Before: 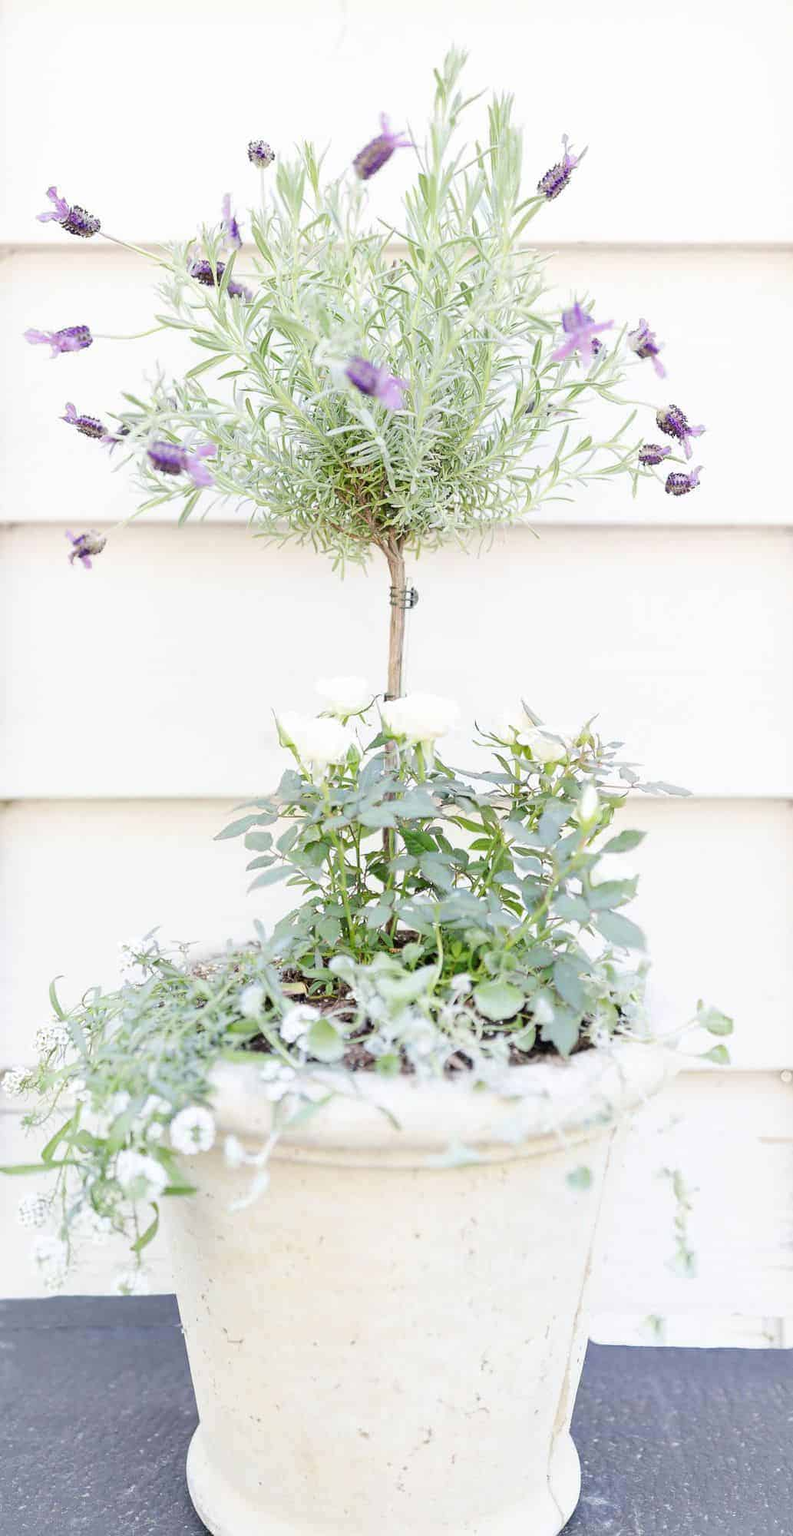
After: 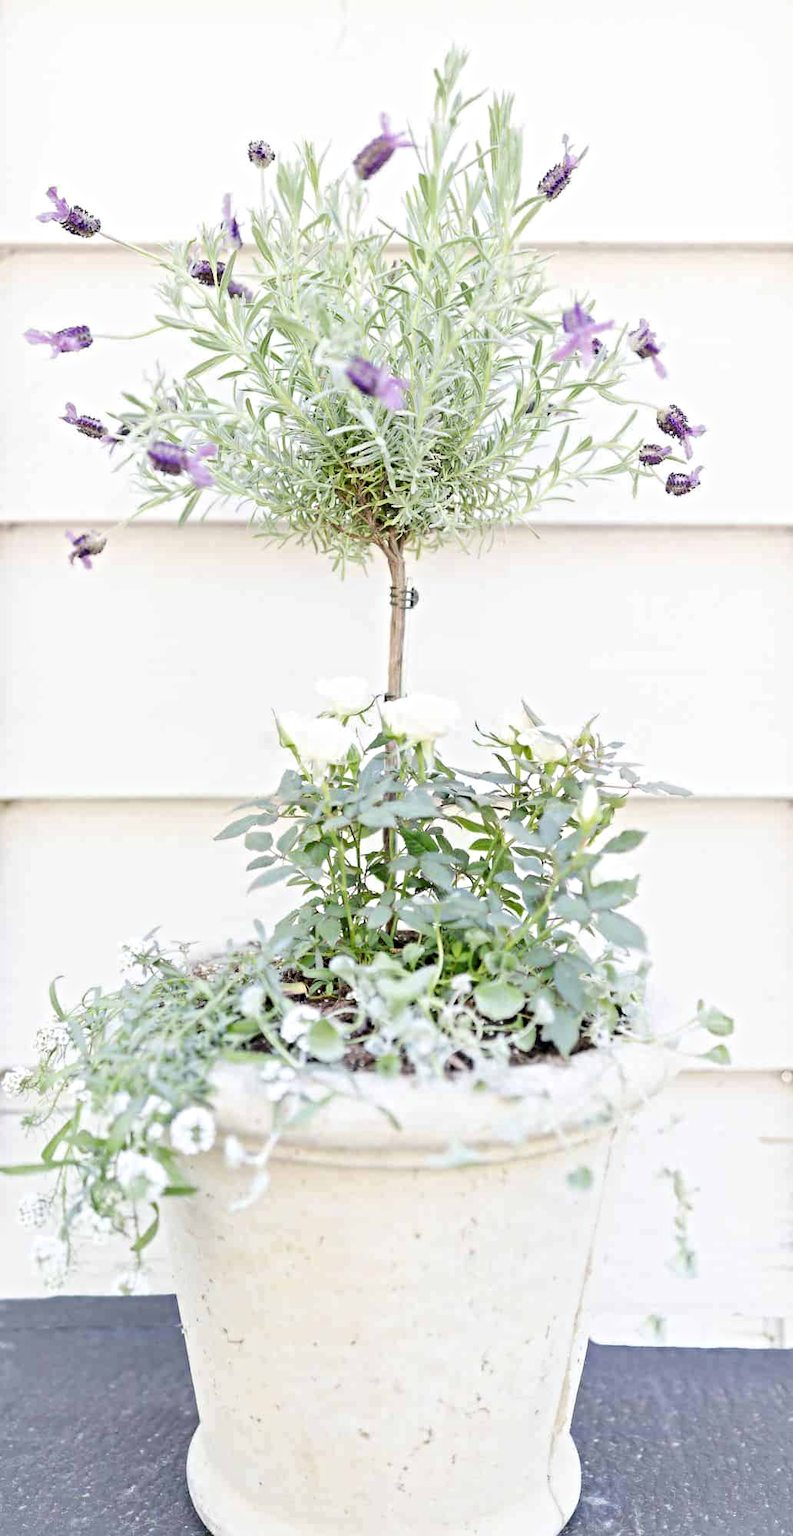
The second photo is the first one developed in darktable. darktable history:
contrast equalizer: octaves 7, y [[0.5, 0.5, 0.501, 0.63, 0.504, 0.5], [0.5 ×6], [0.5 ×6], [0 ×6], [0 ×6]]
